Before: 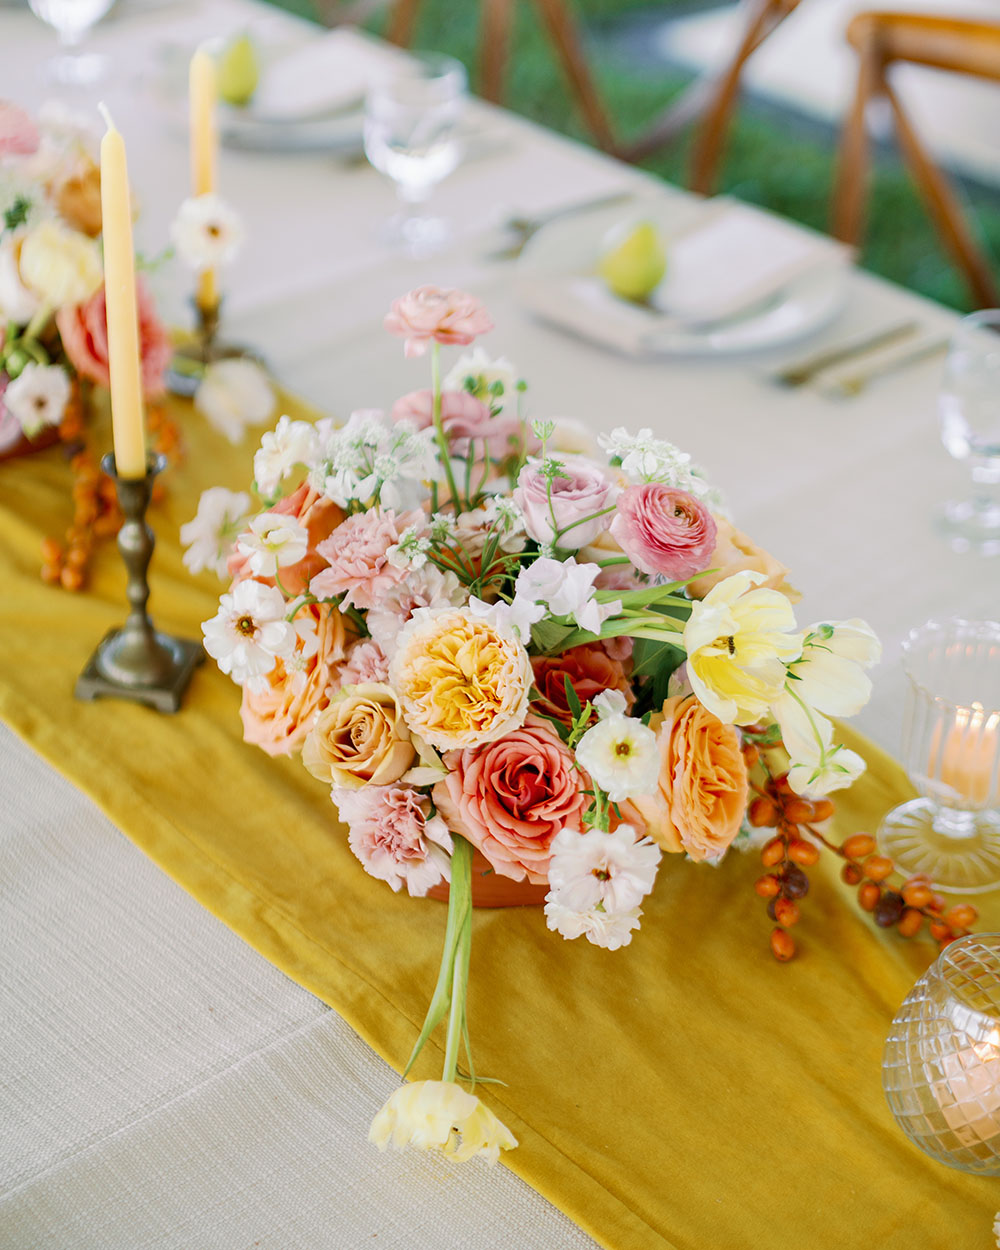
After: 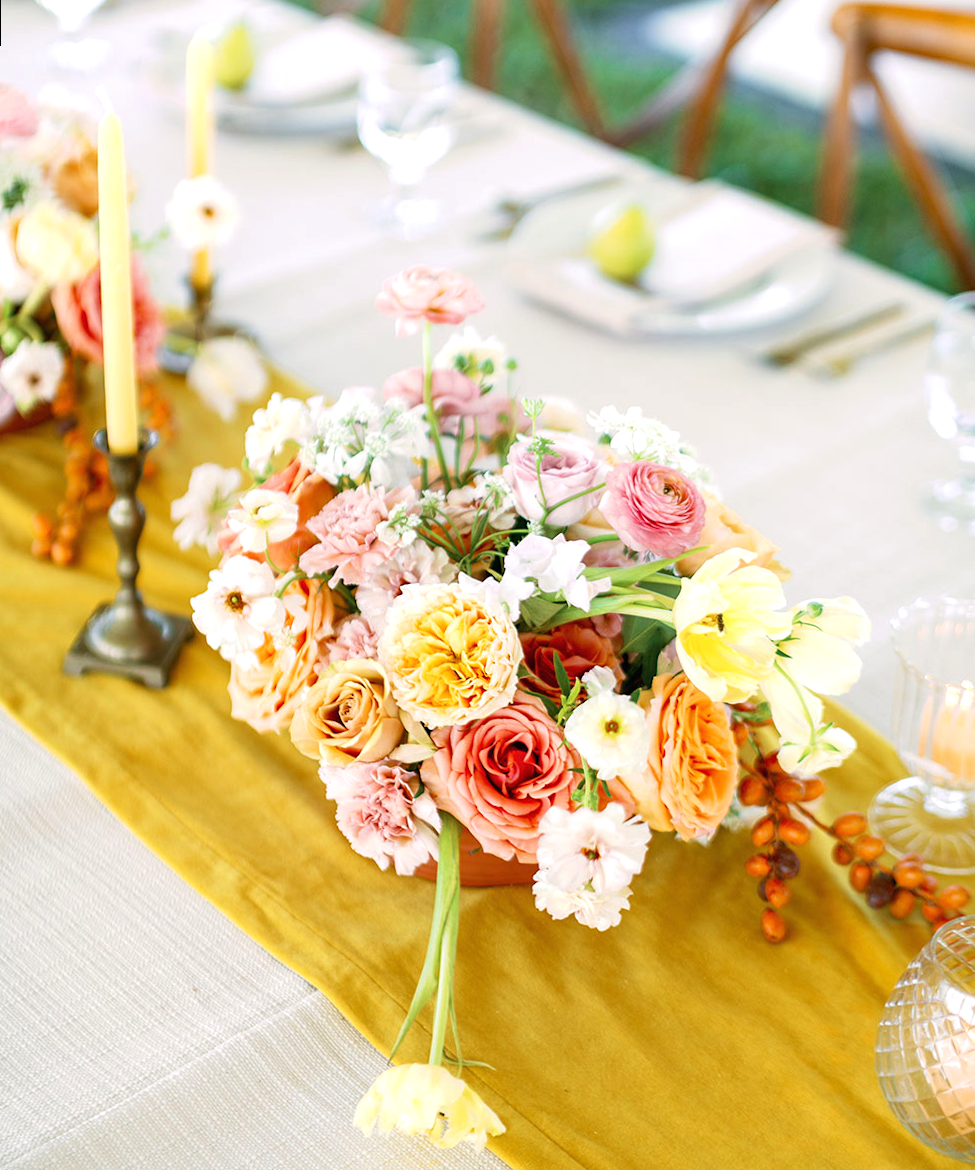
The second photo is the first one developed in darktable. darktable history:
exposure: black level correction 0, exposure 1.2 EV, compensate exposure bias true, compensate highlight preservation false
crop: top 0.448%, right 0.264%, bottom 5.045%
rotate and perspective: rotation 0.226°, lens shift (vertical) -0.042, crop left 0.023, crop right 0.982, crop top 0.006, crop bottom 0.994
